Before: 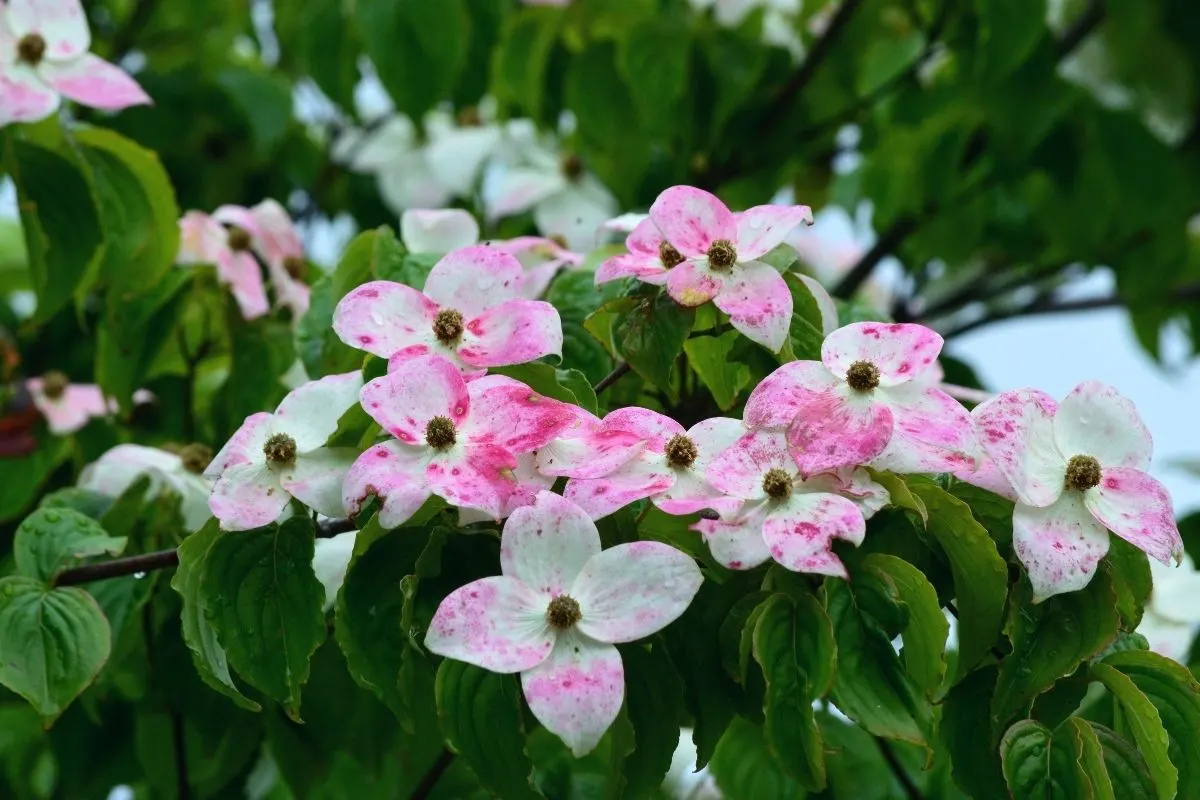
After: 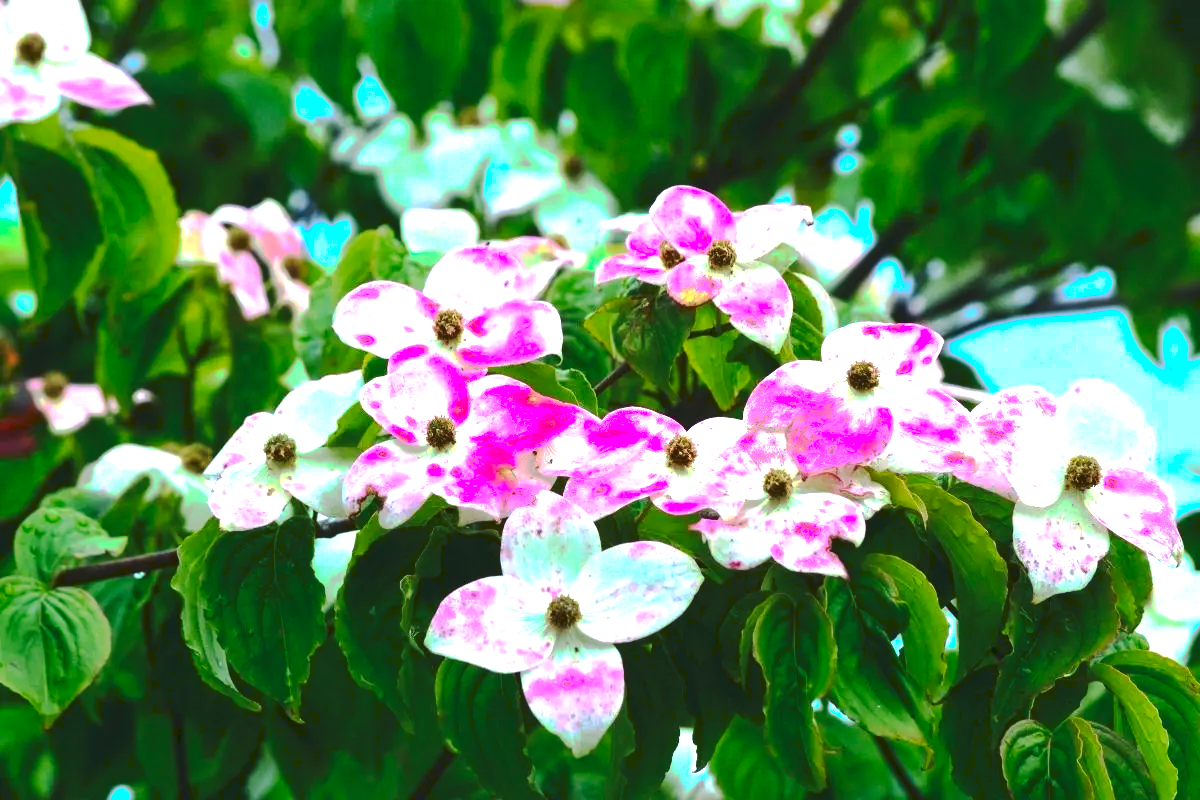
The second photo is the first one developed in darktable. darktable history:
tone curve: curves: ch0 [(0, 0) (0.003, 0.098) (0.011, 0.099) (0.025, 0.103) (0.044, 0.114) (0.069, 0.13) (0.1, 0.142) (0.136, 0.161) (0.177, 0.189) (0.224, 0.224) (0.277, 0.266) (0.335, 0.32) (0.399, 0.38) (0.468, 0.45) (0.543, 0.522) (0.623, 0.598) (0.709, 0.669) (0.801, 0.731) (0.898, 0.786) (1, 1)], preserve colors none
exposure: exposure 1.221 EV, compensate exposure bias true, compensate highlight preservation false
contrast brightness saturation: contrast 0.16, saturation 0.312
